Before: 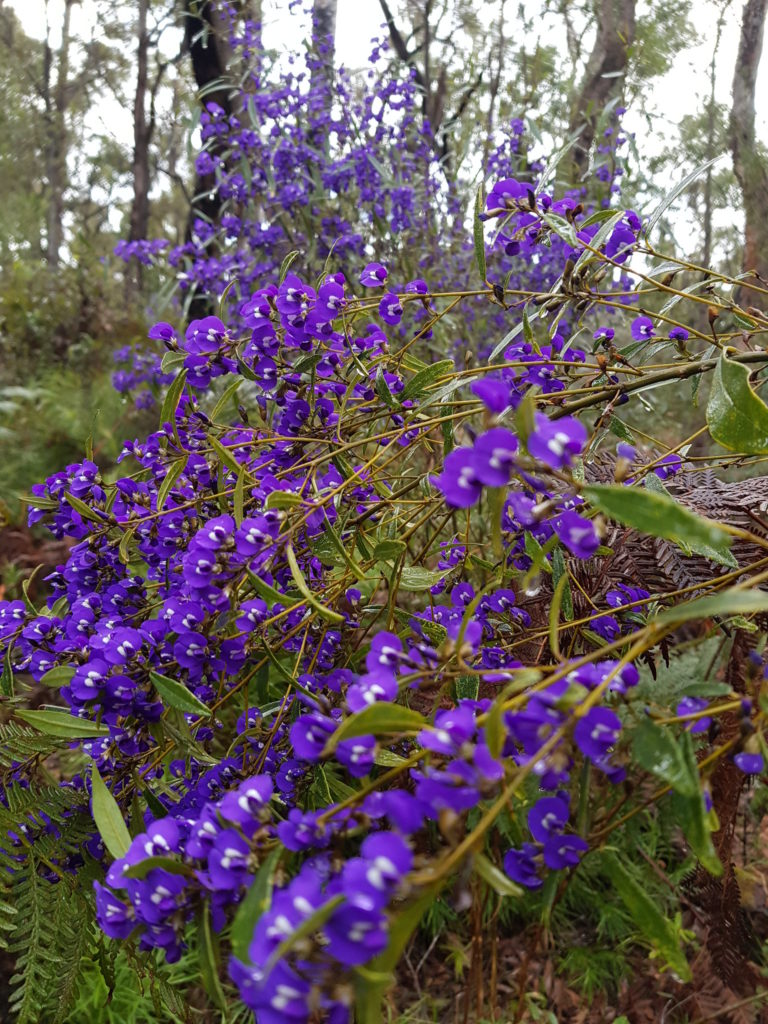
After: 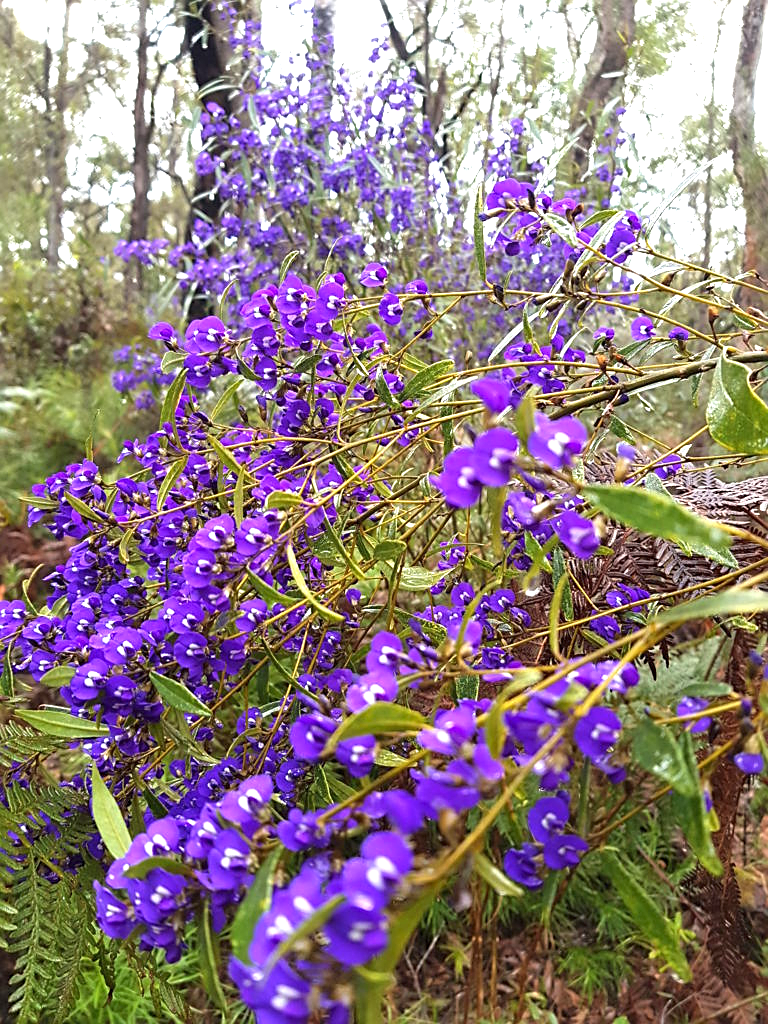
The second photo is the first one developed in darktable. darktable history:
exposure: black level correction 0, exposure 1.1 EV, compensate exposure bias true, compensate highlight preservation false
sharpen: on, module defaults
